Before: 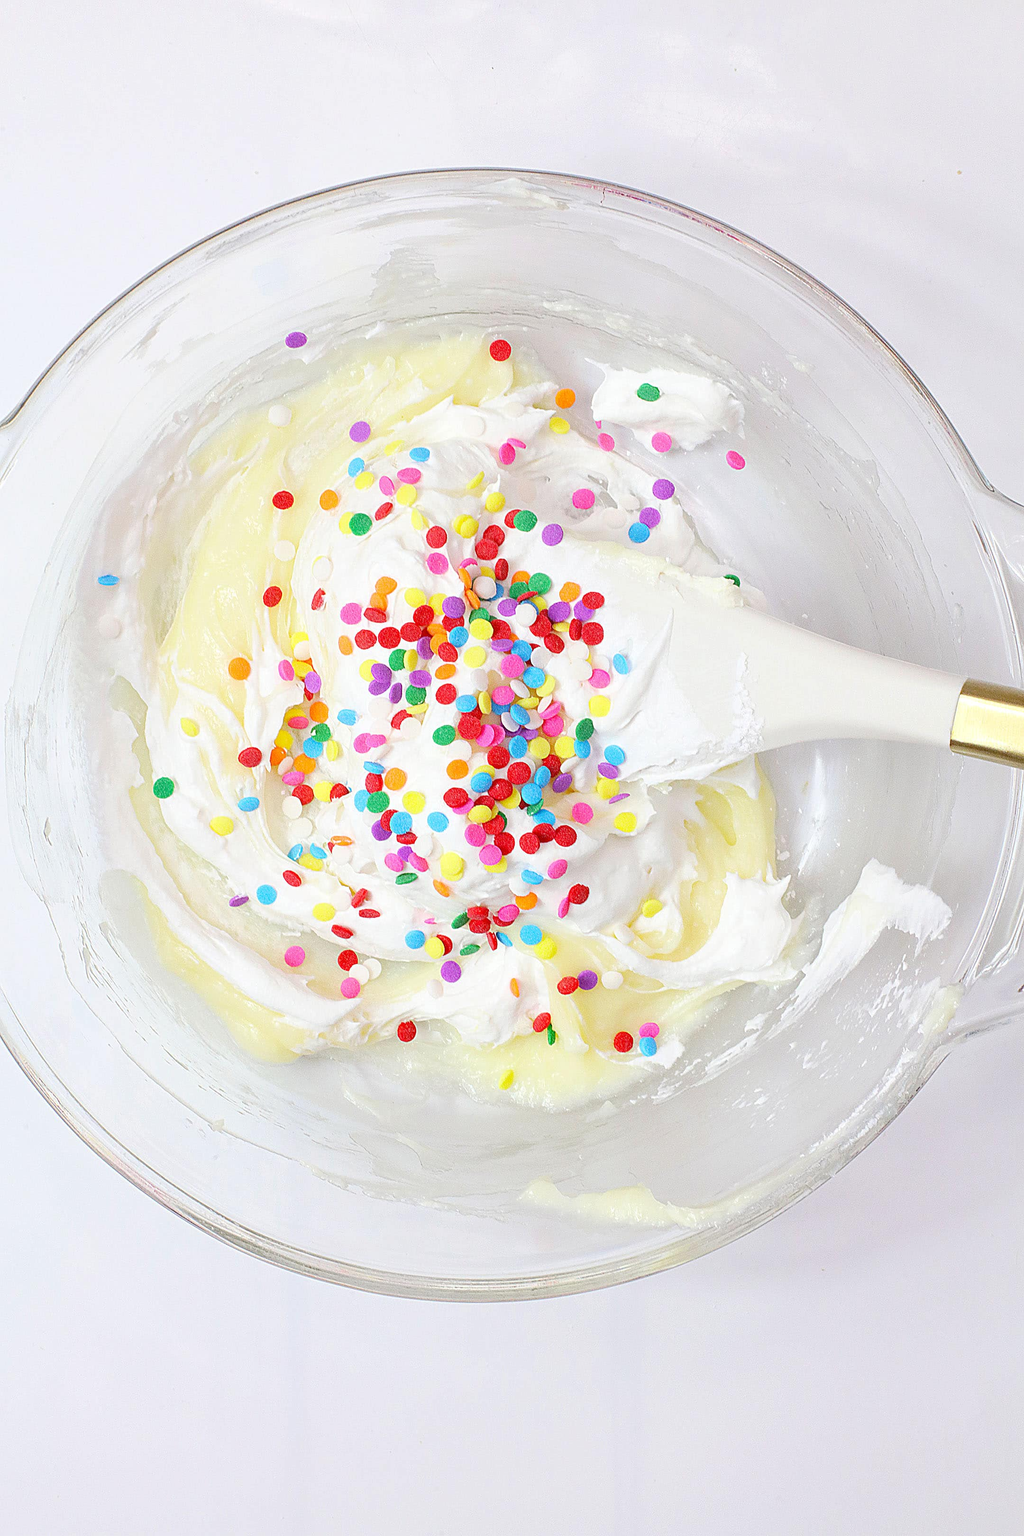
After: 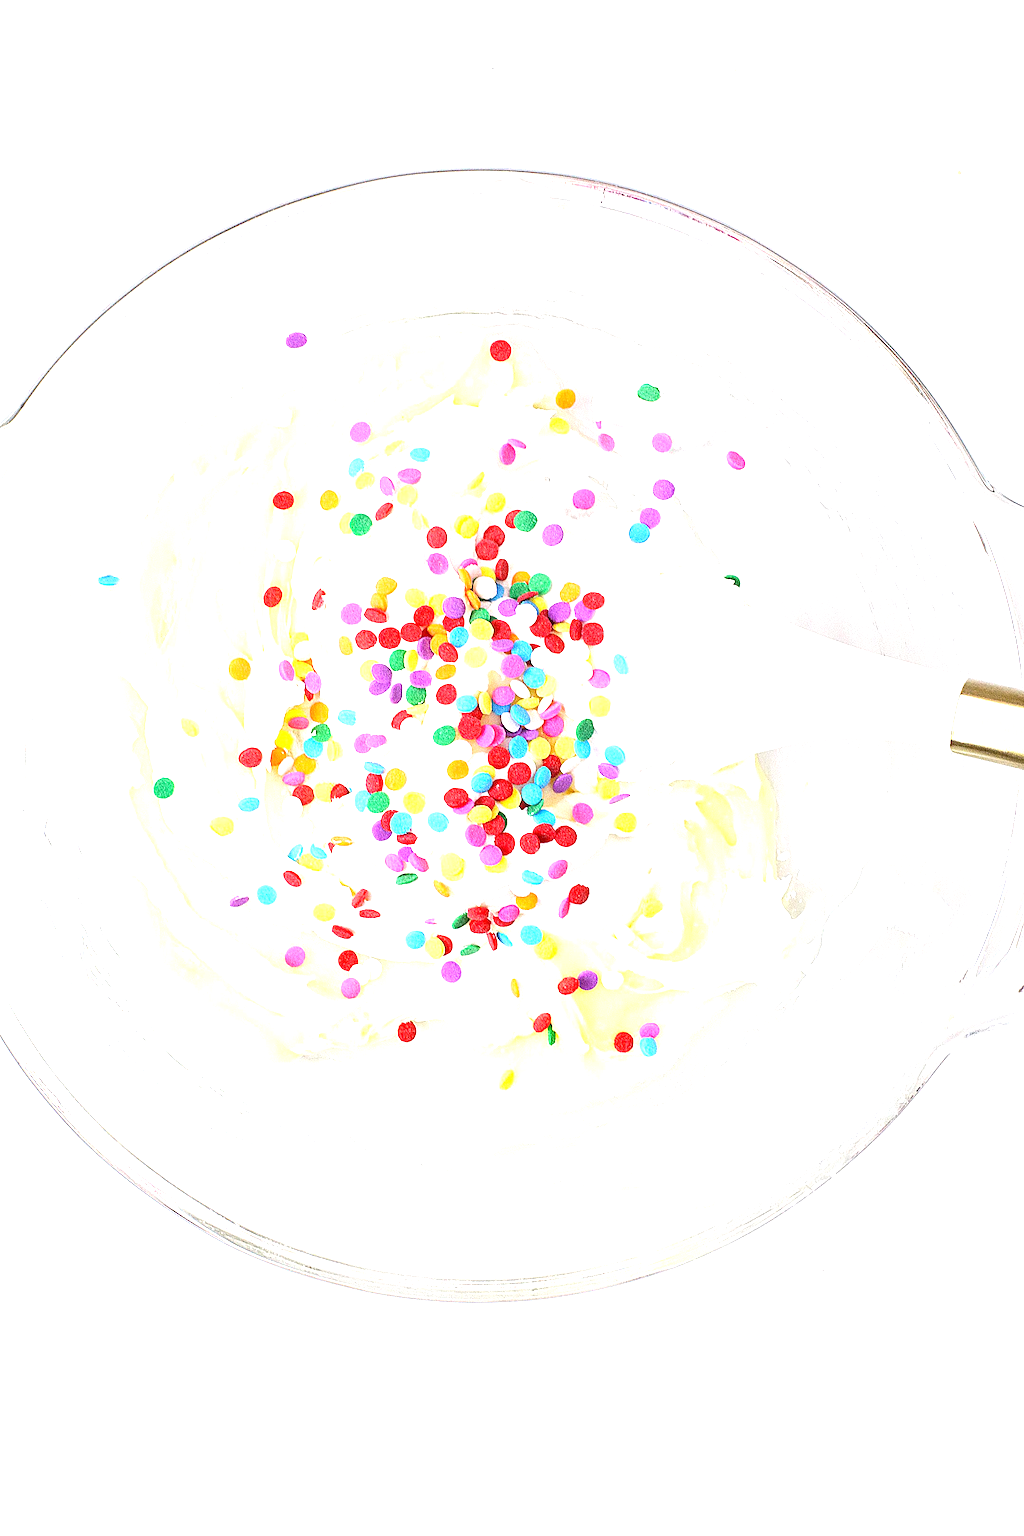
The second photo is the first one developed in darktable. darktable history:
tone equalizer: -8 EV -1.05 EV, -7 EV -0.998 EV, -6 EV -0.858 EV, -5 EV -0.579 EV, -3 EV 0.547 EV, -2 EV 0.881 EV, -1 EV 1.01 EV, +0 EV 1.08 EV, edges refinement/feathering 500, mask exposure compensation -1.57 EV, preserve details no
